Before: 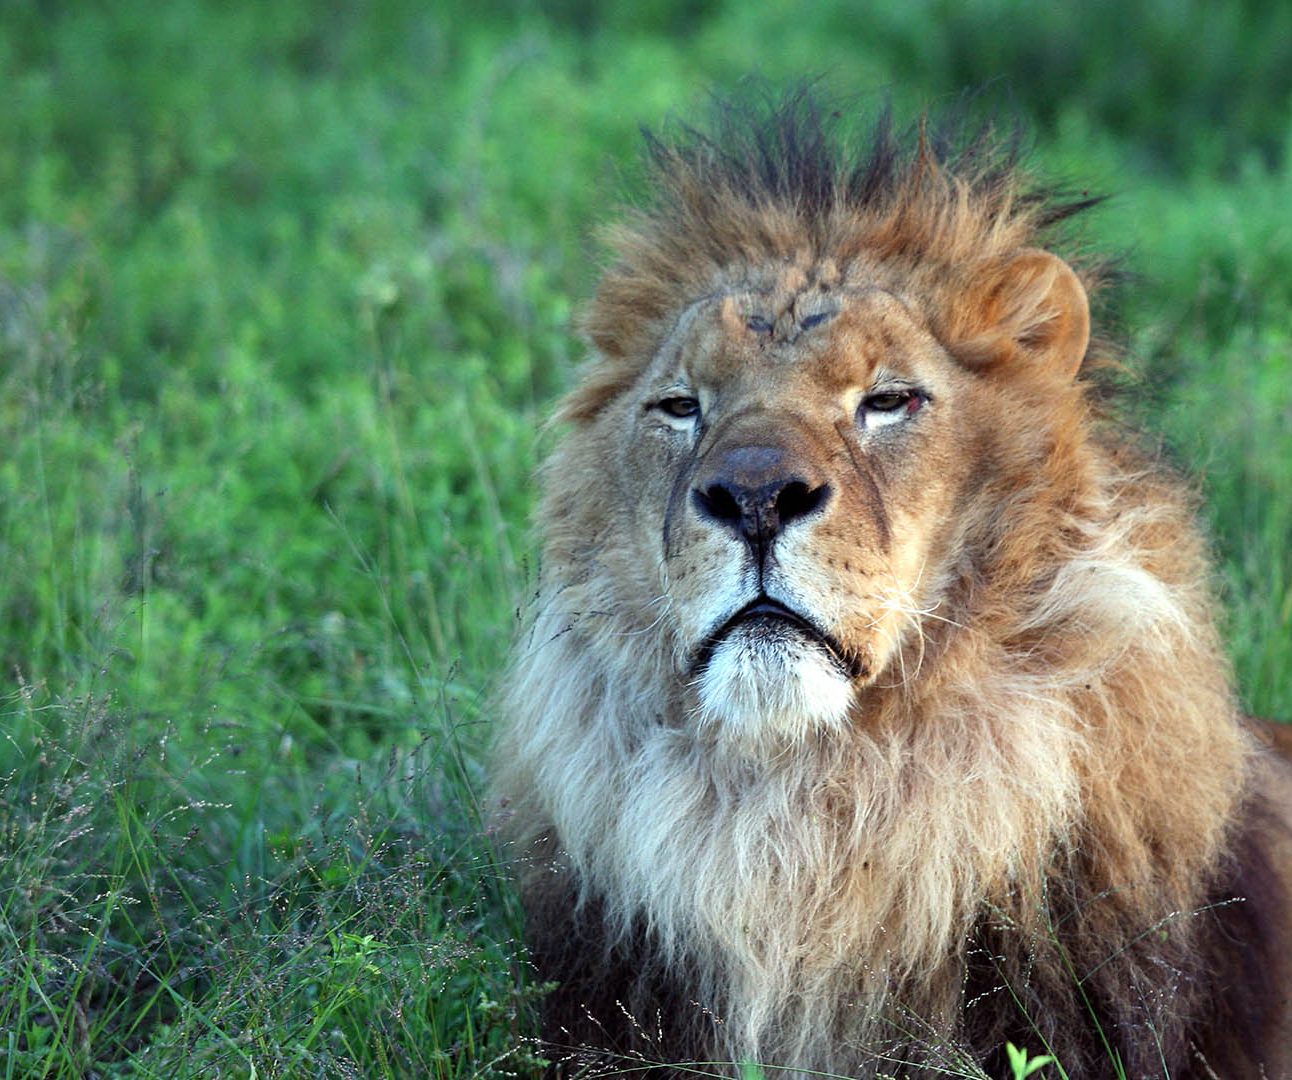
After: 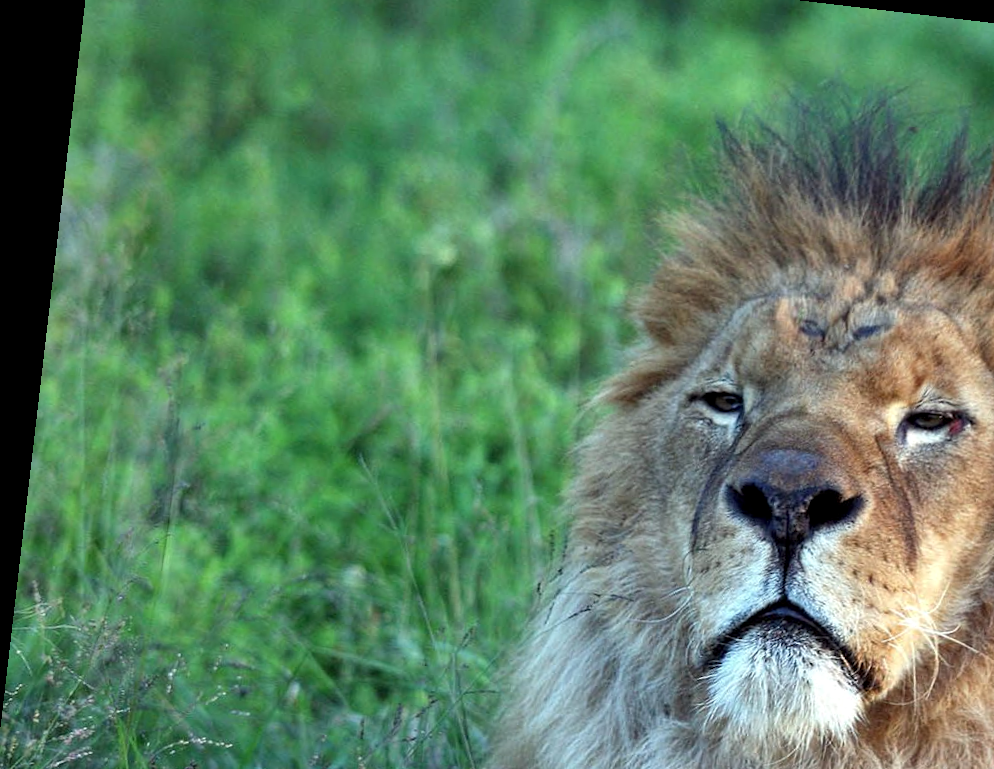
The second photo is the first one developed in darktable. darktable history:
local contrast: highlights 107%, shadows 100%, detail 120%, midtone range 0.2
crop and rotate: angle -6.66°, left 2.12%, top 6.694%, right 27.271%, bottom 30.399%
shadows and highlights: shadows 43.66, white point adjustment -1.39, soften with gaussian
